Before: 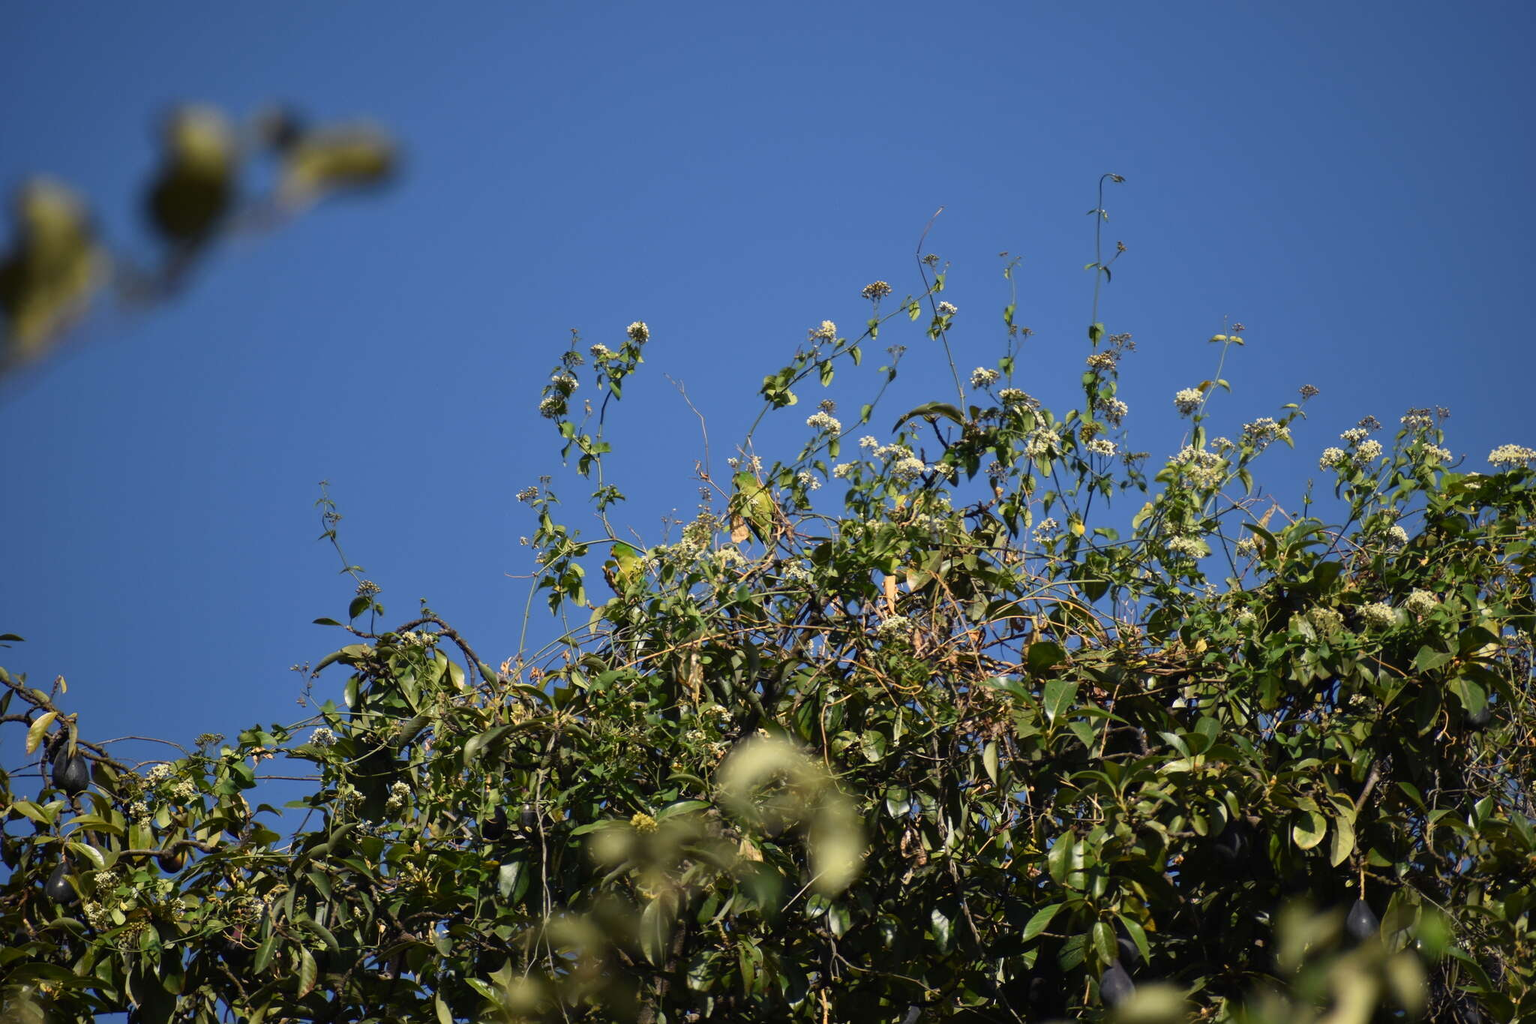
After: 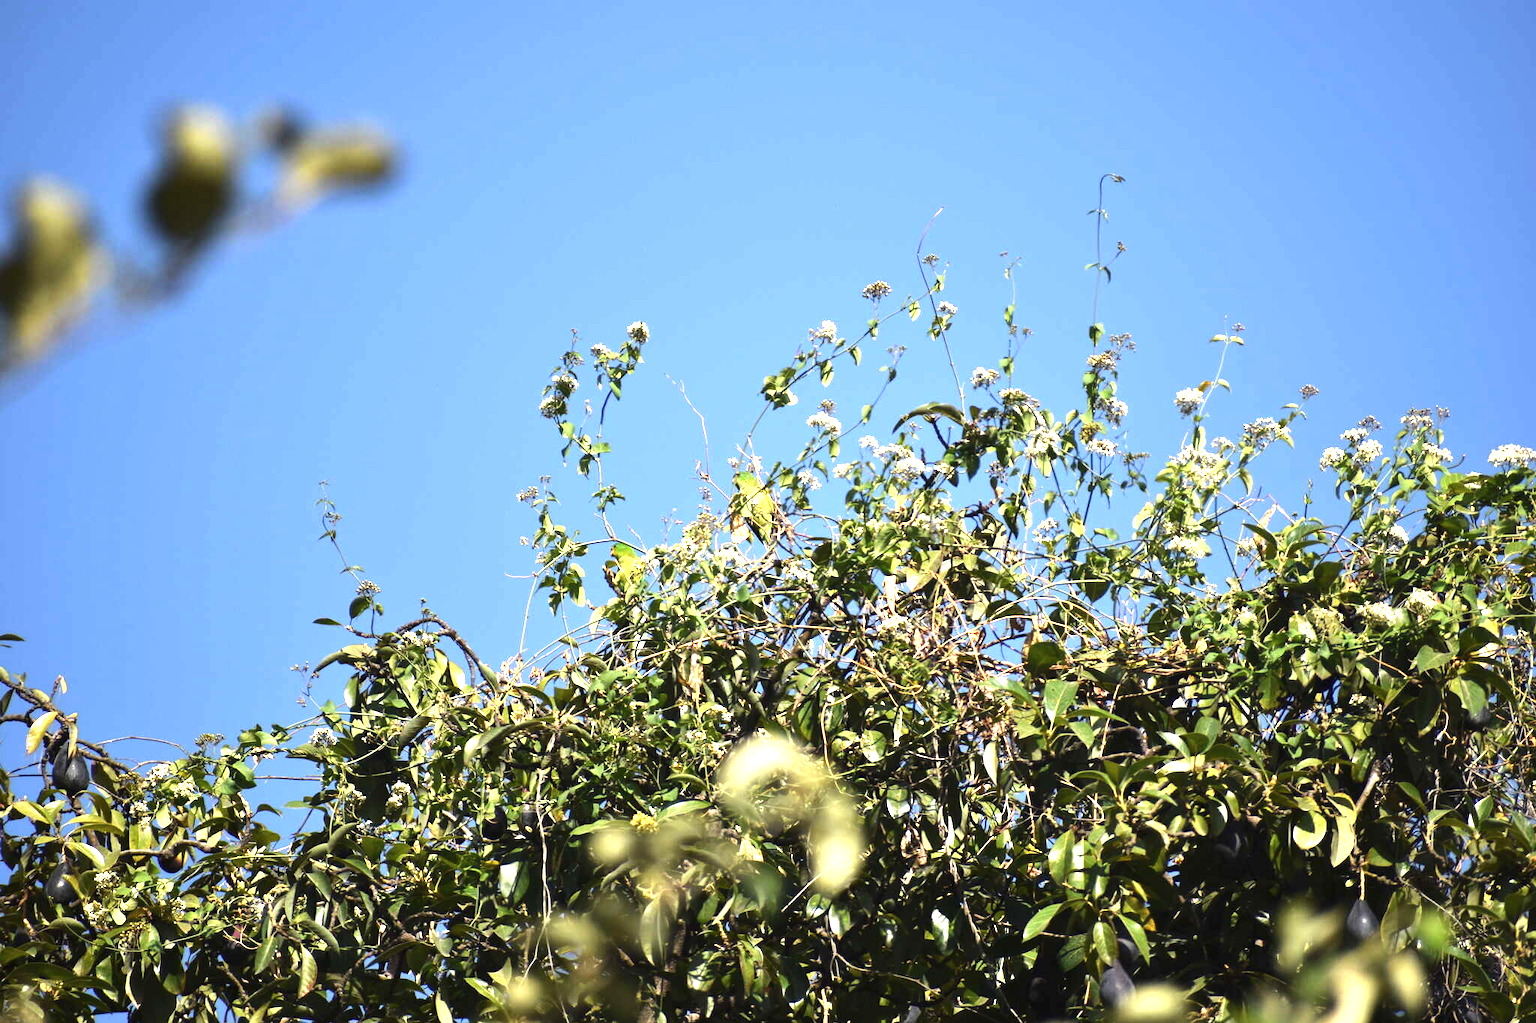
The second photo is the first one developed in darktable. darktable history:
exposure: black level correction 0, exposure 1.41 EV, compensate highlight preservation false
contrast brightness saturation: saturation -0.051
tone equalizer: -8 EV -0.404 EV, -7 EV -0.396 EV, -6 EV -0.349 EV, -5 EV -0.244 EV, -3 EV 0.212 EV, -2 EV 0.355 EV, -1 EV 0.393 EV, +0 EV 0.442 EV, edges refinement/feathering 500, mask exposure compensation -1.57 EV, preserve details no
